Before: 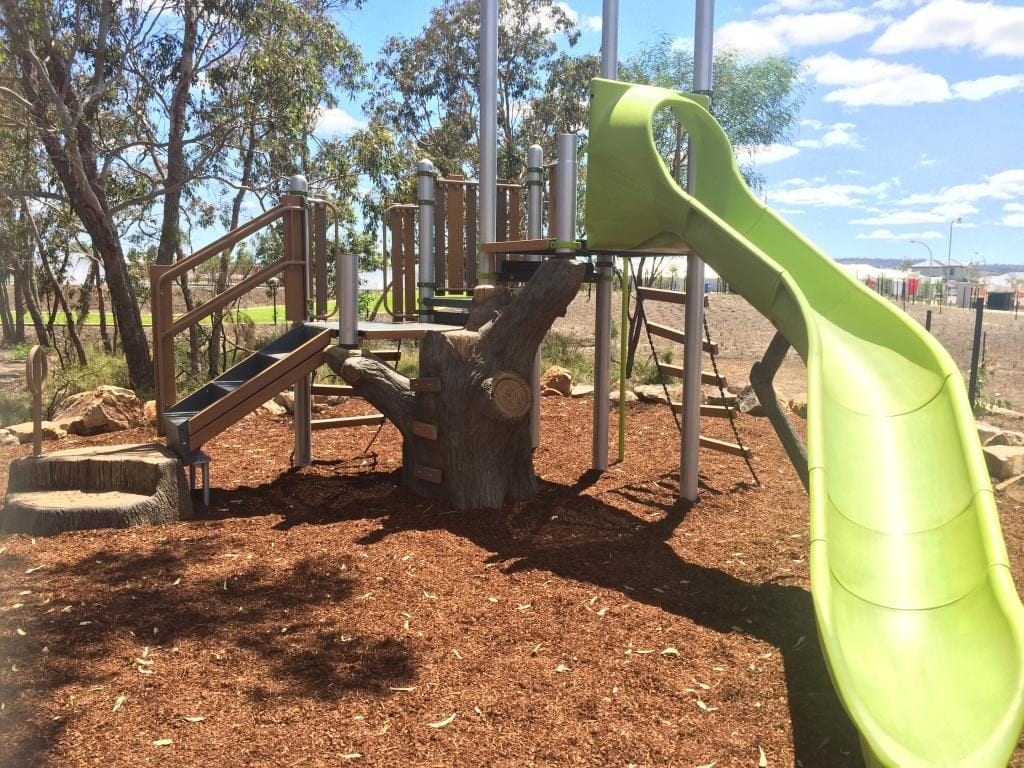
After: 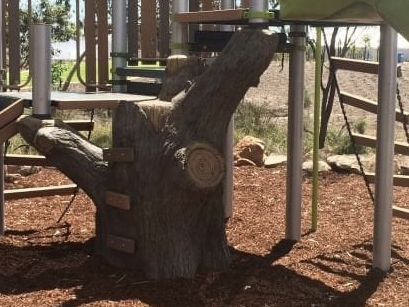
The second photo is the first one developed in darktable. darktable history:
crop: left 30%, top 30%, right 30%, bottom 30%
shadows and highlights: shadows -40.15, highlights 62.88, soften with gaussian
contrast brightness saturation: contrast 0.06, brightness -0.01, saturation -0.23
